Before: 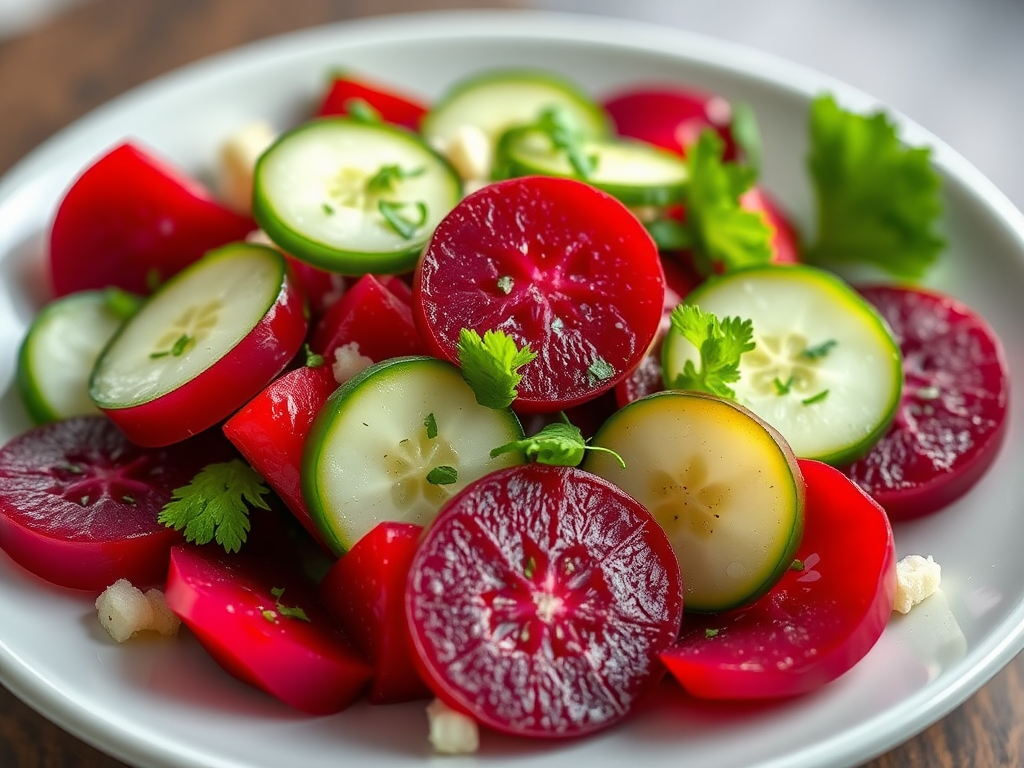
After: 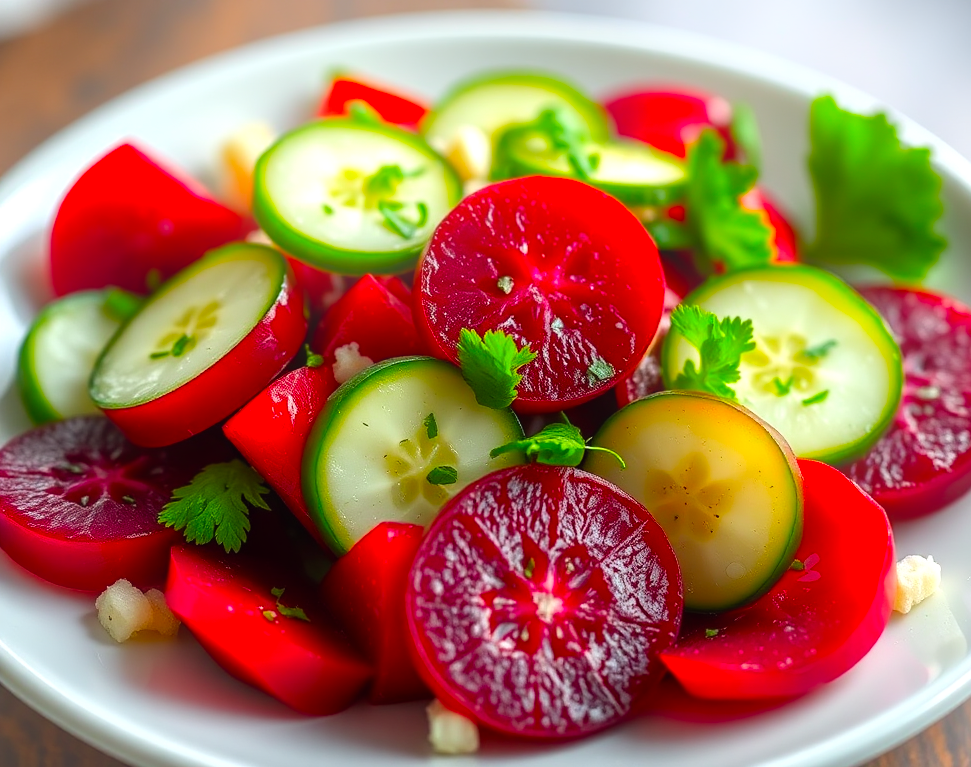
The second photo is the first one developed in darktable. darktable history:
crop and rotate: right 5.167%
bloom: size 16%, threshold 98%, strength 20%
vibrance: vibrance 95.34%
color balance: lift [1, 1.001, 0.999, 1.001], gamma [1, 1.004, 1.007, 0.993], gain [1, 0.991, 0.987, 1.013], contrast 7.5%, contrast fulcrum 10%, output saturation 115%
